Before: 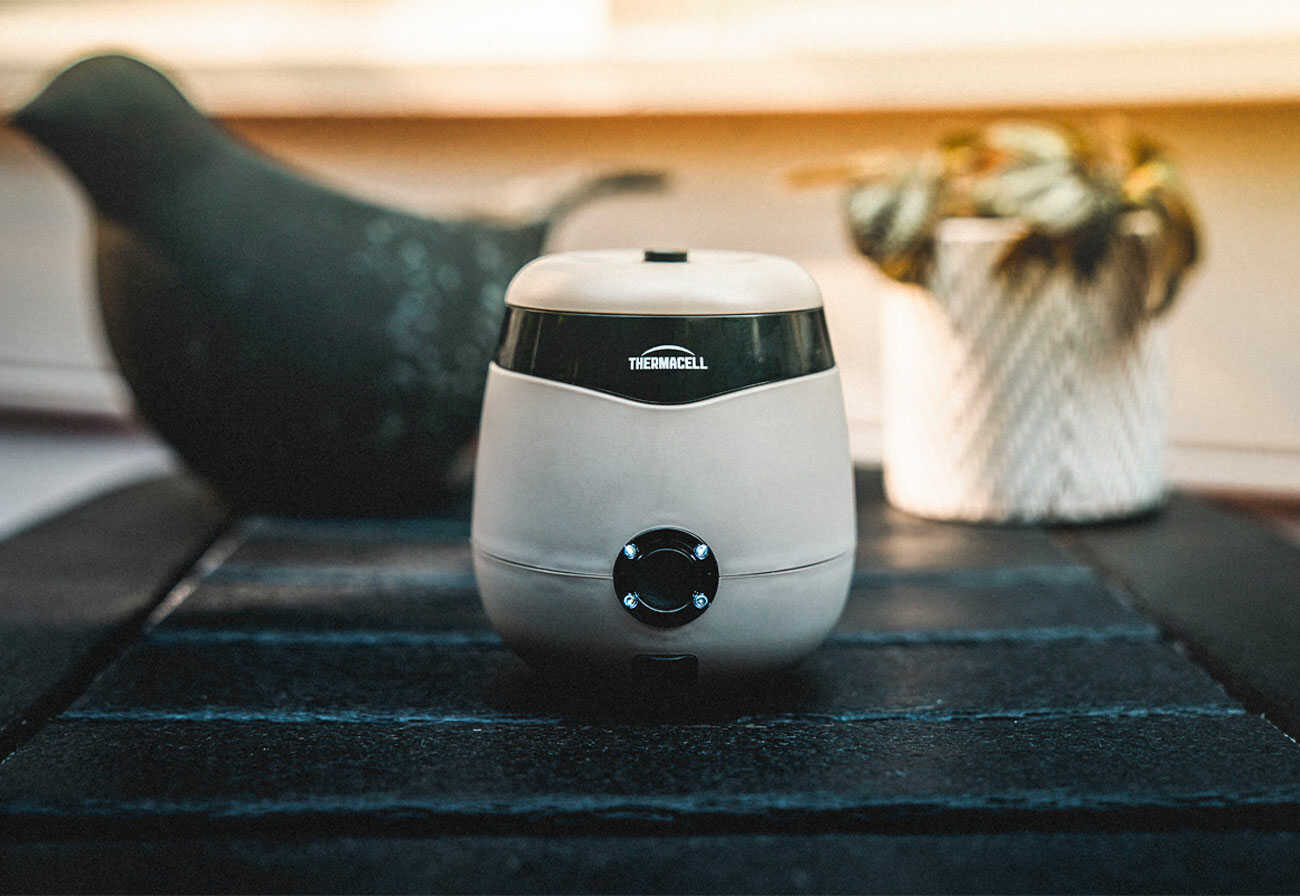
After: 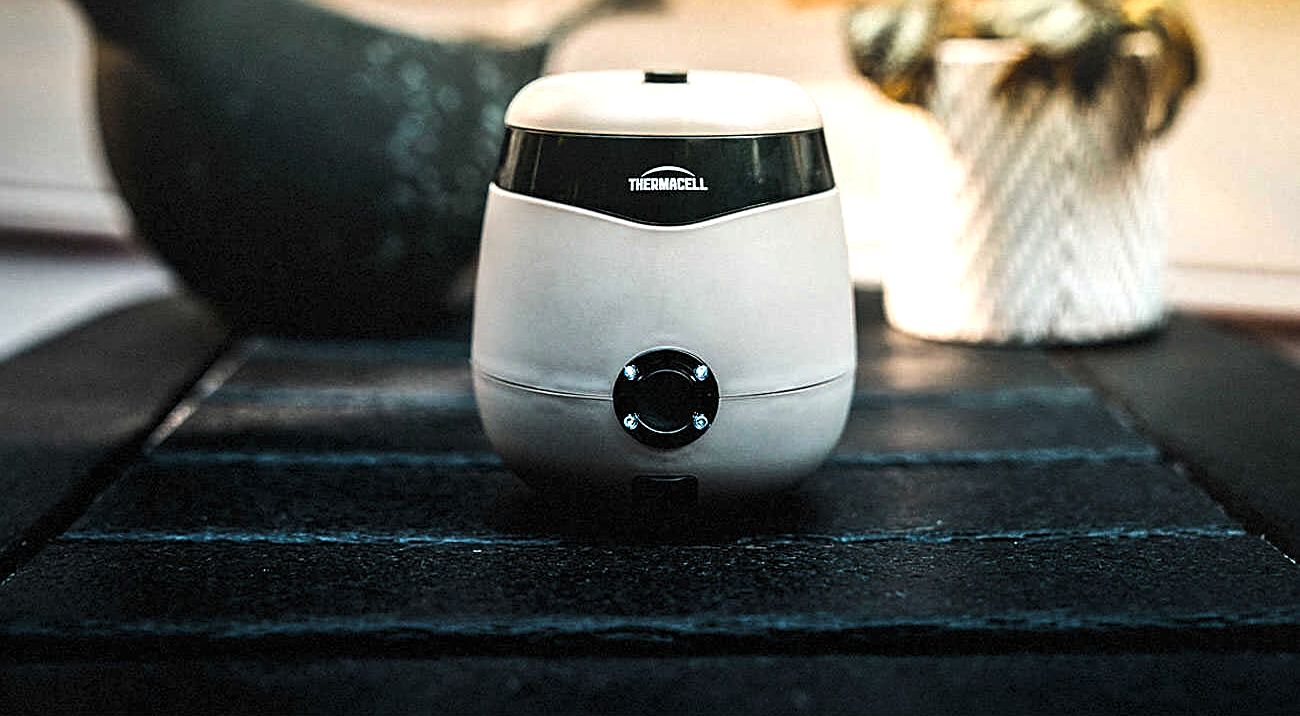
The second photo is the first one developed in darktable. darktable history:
sharpen: on, module defaults
tone equalizer: -8 EV -0.417 EV, -7 EV -0.389 EV, -6 EV -0.333 EV, -5 EV -0.222 EV, -3 EV 0.222 EV, -2 EV 0.333 EV, -1 EV 0.389 EV, +0 EV 0.417 EV, edges refinement/feathering 500, mask exposure compensation -1.57 EV, preserve details no
levels: levels [0.031, 0.5, 0.969]
crop and rotate: top 19.998%
